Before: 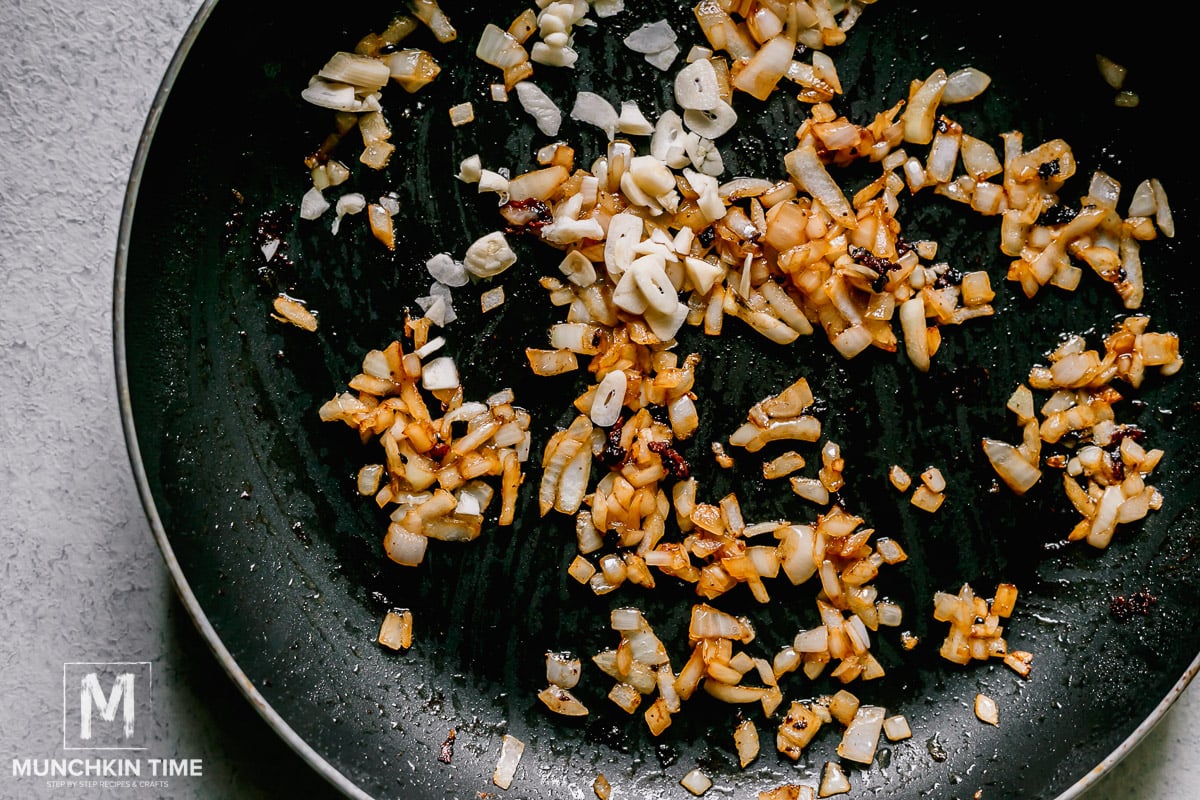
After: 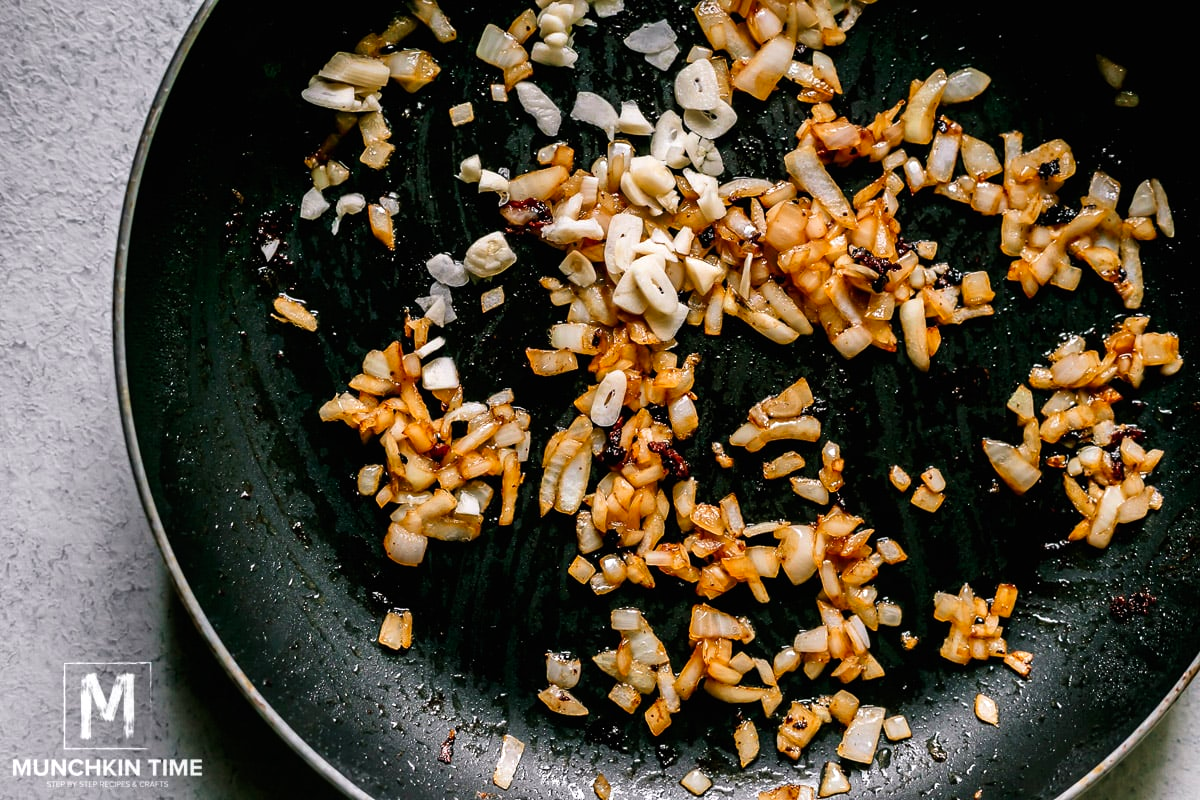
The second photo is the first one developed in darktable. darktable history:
velvia: strength 15%
color balance: contrast 10%
